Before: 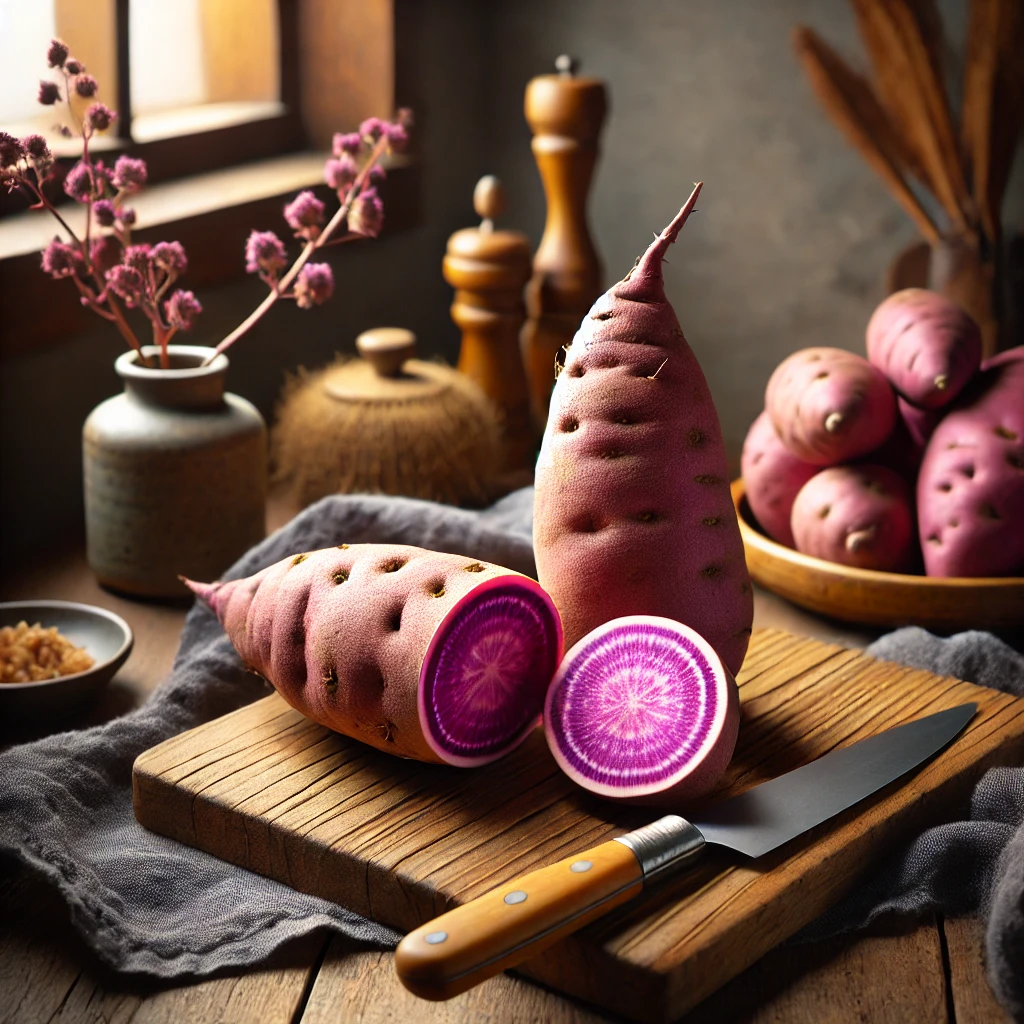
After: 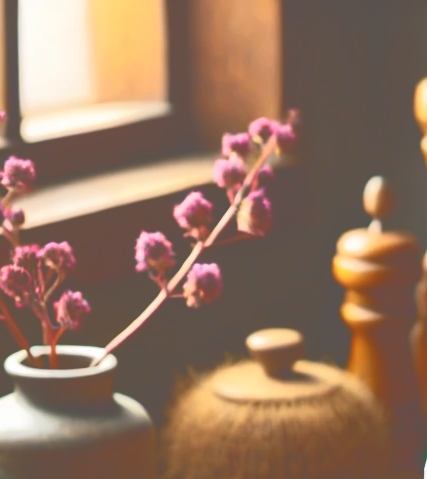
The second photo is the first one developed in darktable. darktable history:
tone curve: curves: ch0 [(0, 0) (0.003, 0.345) (0.011, 0.345) (0.025, 0.345) (0.044, 0.349) (0.069, 0.353) (0.1, 0.356) (0.136, 0.359) (0.177, 0.366) (0.224, 0.378) (0.277, 0.398) (0.335, 0.429) (0.399, 0.476) (0.468, 0.545) (0.543, 0.624) (0.623, 0.721) (0.709, 0.811) (0.801, 0.876) (0.898, 0.913) (1, 1)], color space Lab, independent channels, preserve colors none
crop and rotate: left 10.884%, top 0.073%, right 47.373%, bottom 53.145%
